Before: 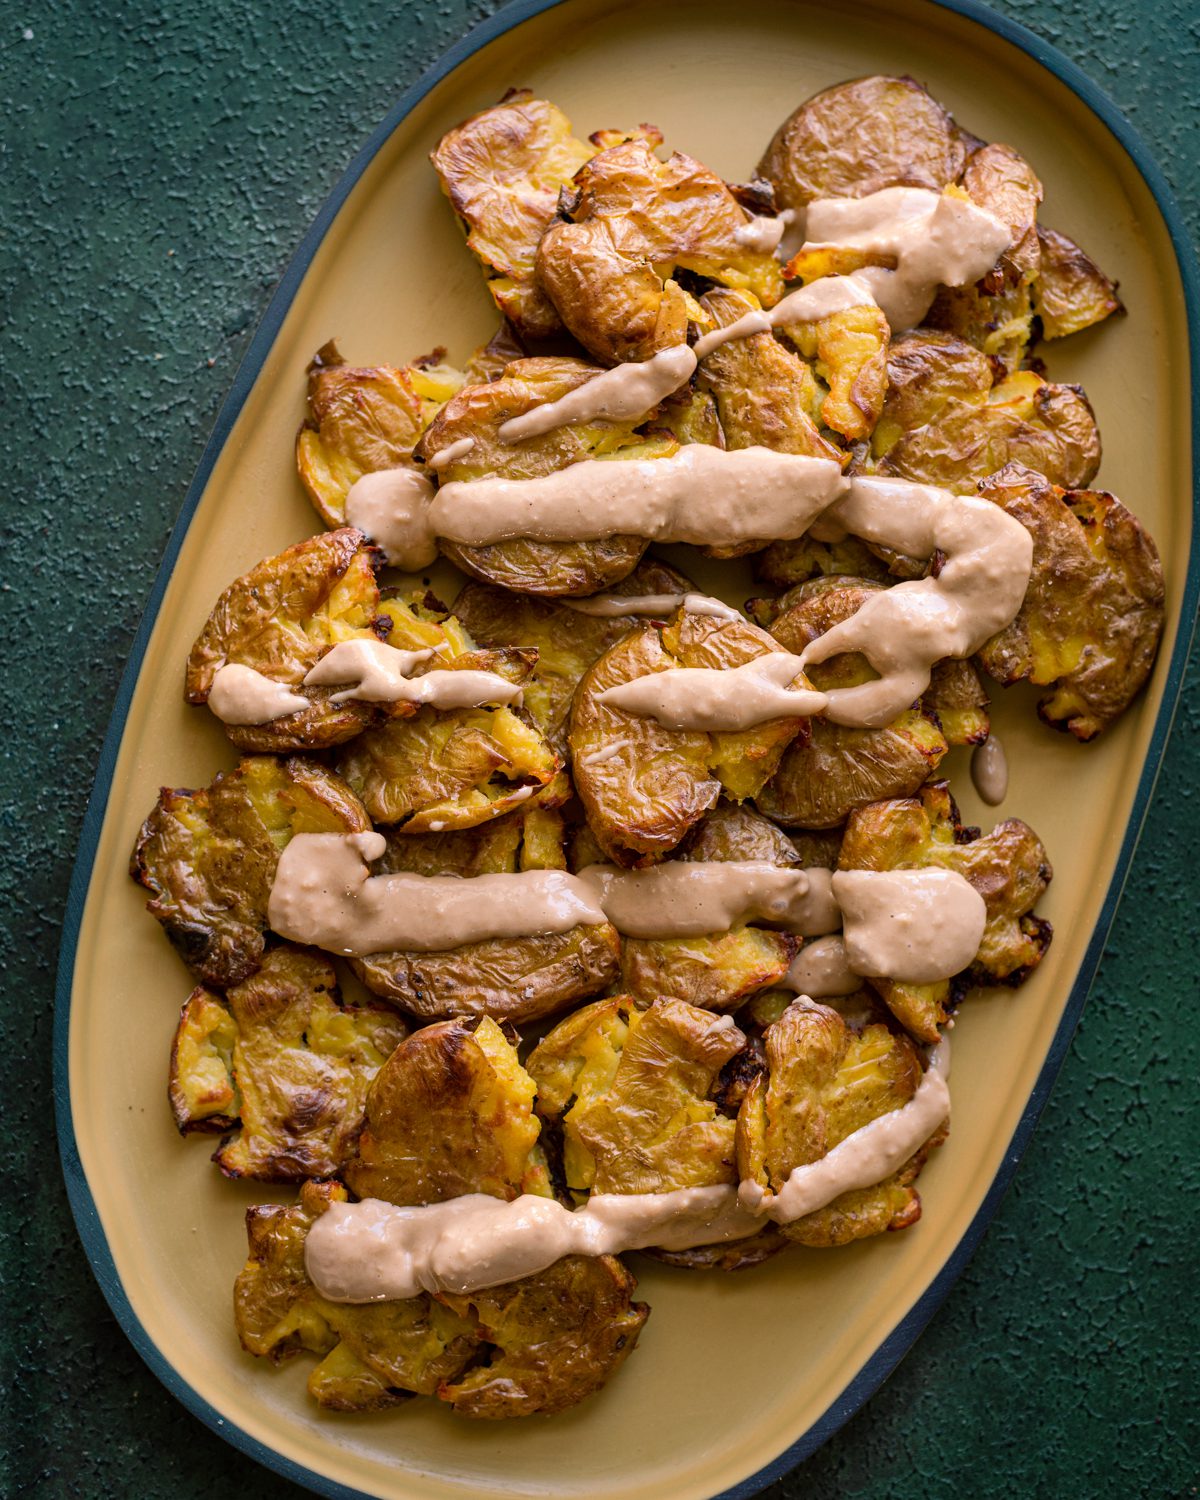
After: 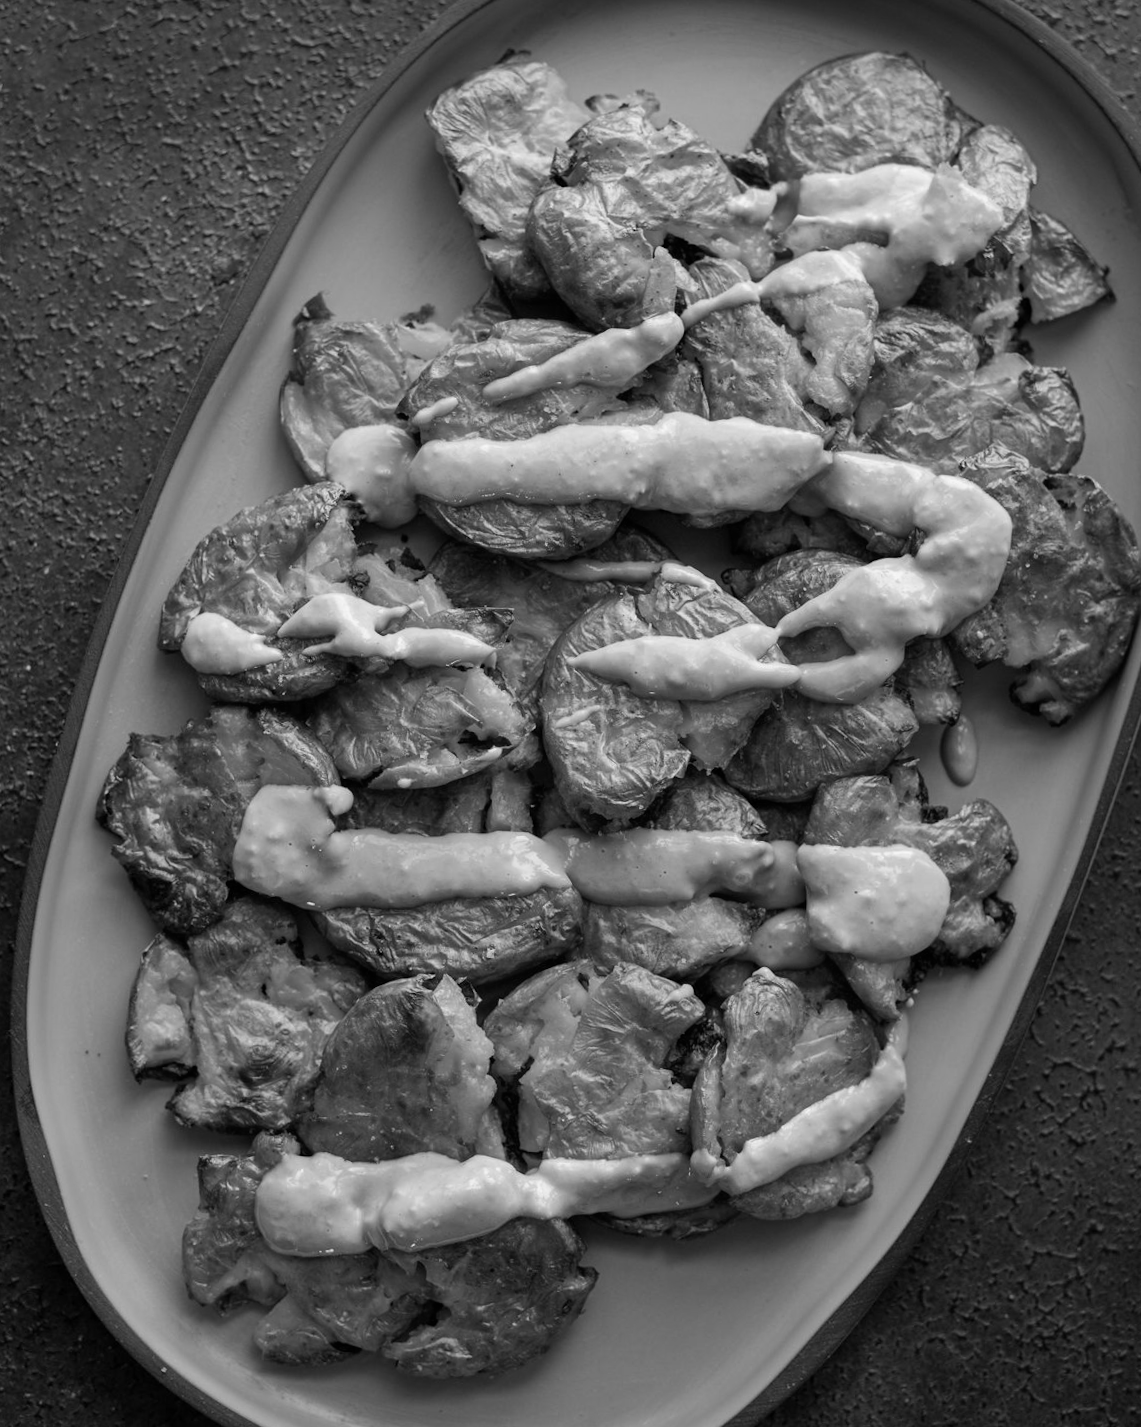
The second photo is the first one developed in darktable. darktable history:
crop and rotate: angle -2.38°
color contrast: green-magenta contrast 1.73, blue-yellow contrast 1.15
color calibration: output gray [0.21, 0.42, 0.37, 0], gray › normalize channels true, illuminant same as pipeline (D50), adaptation XYZ, x 0.346, y 0.359, gamut compression 0
